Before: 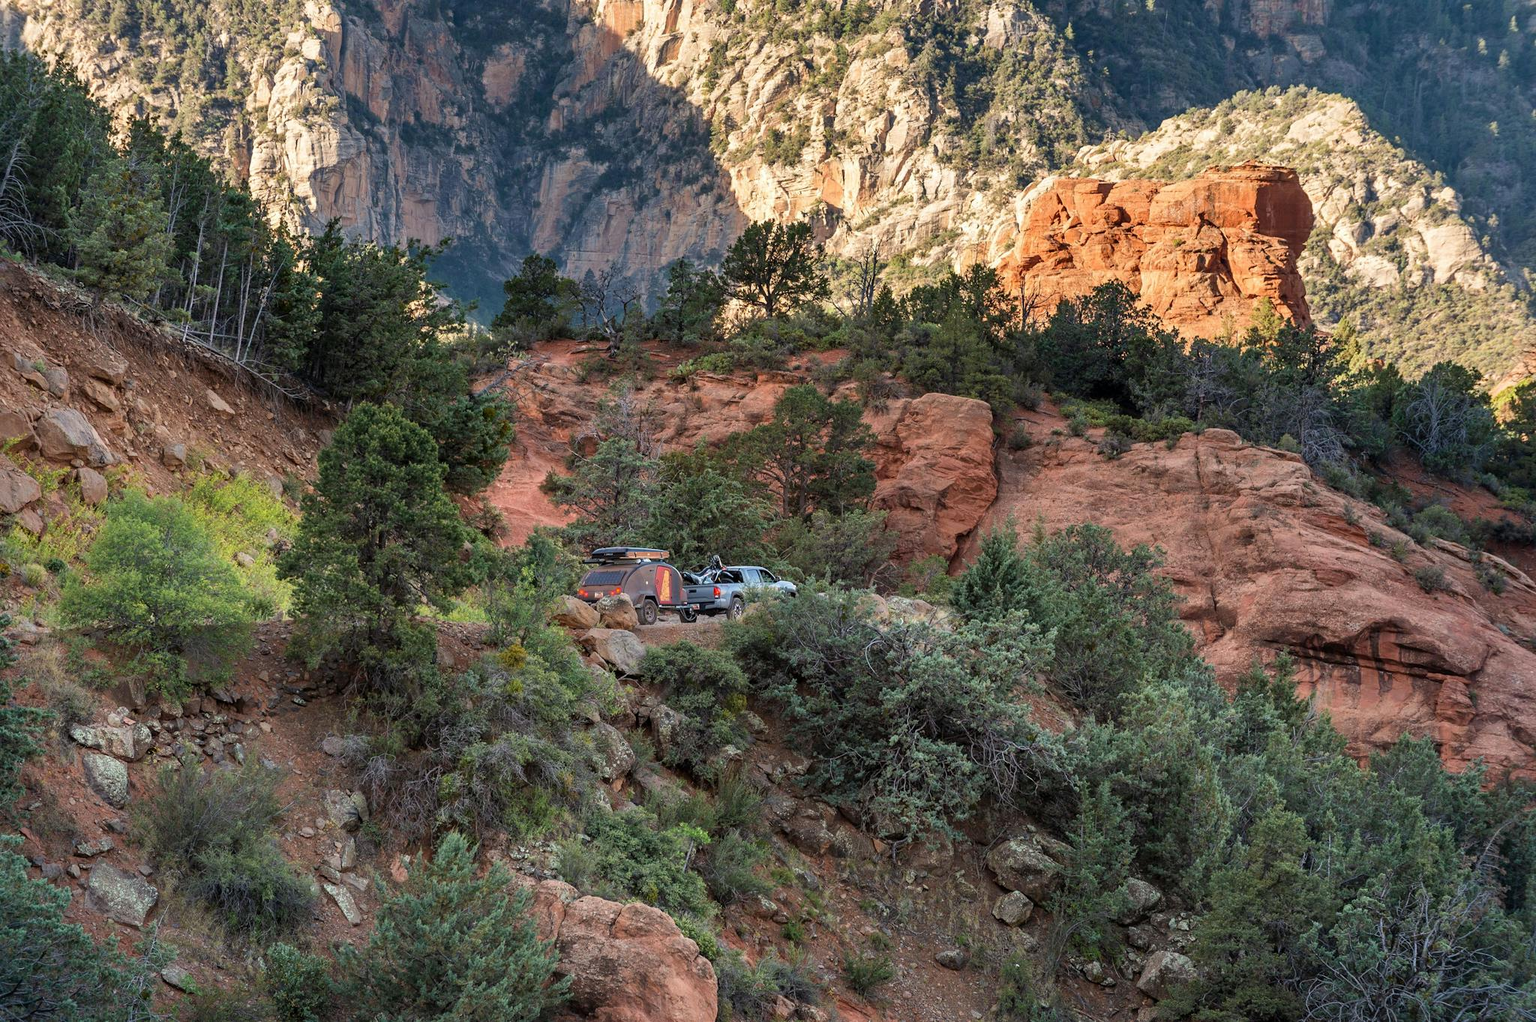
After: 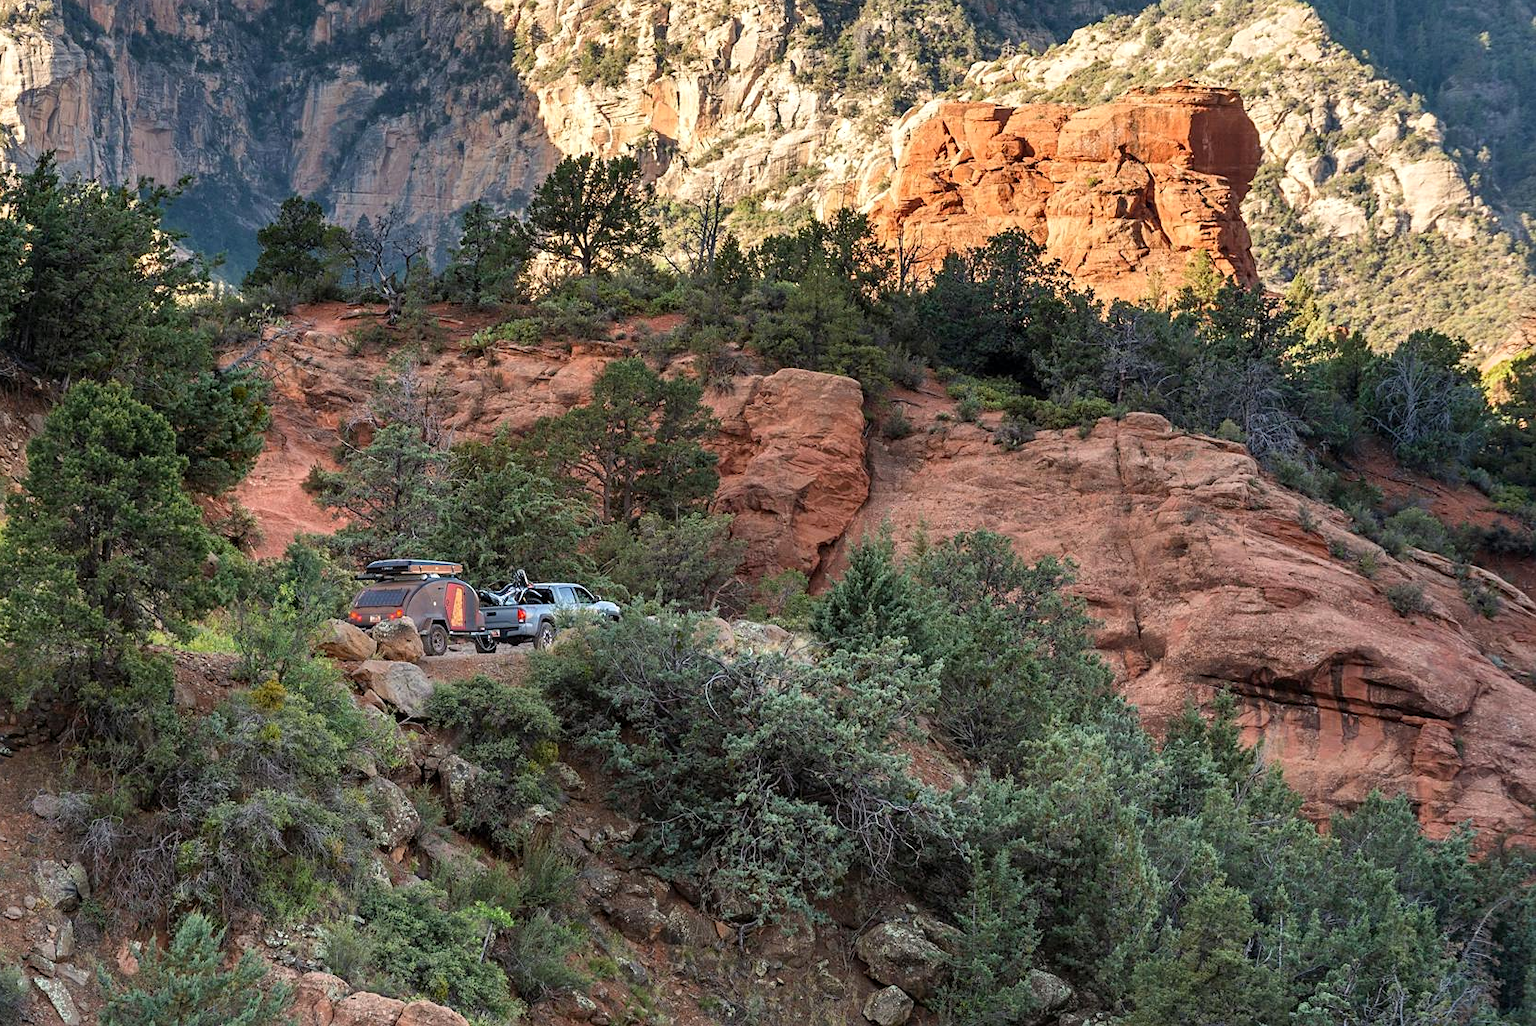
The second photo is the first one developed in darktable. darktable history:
sharpen: amount 0.209
exposure: exposure 0.128 EV, compensate exposure bias true, compensate highlight preservation false
crop: left 19.311%, top 9.405%, right 0%, bottom 9.571%
